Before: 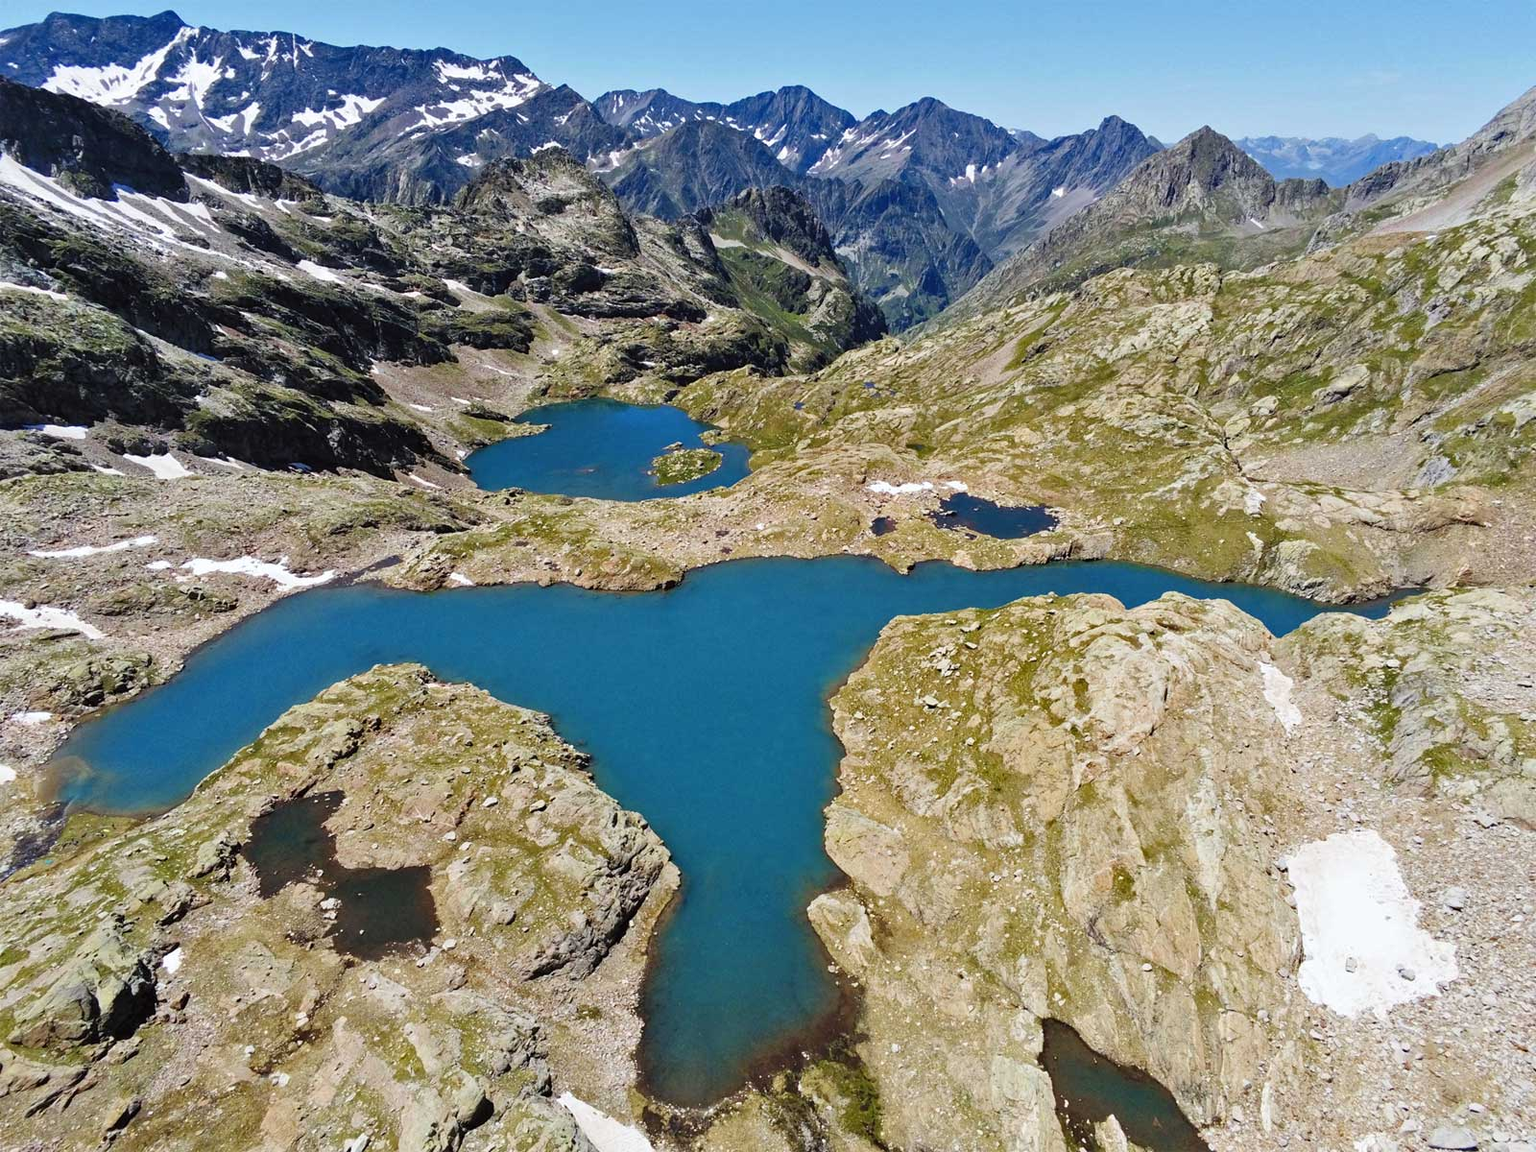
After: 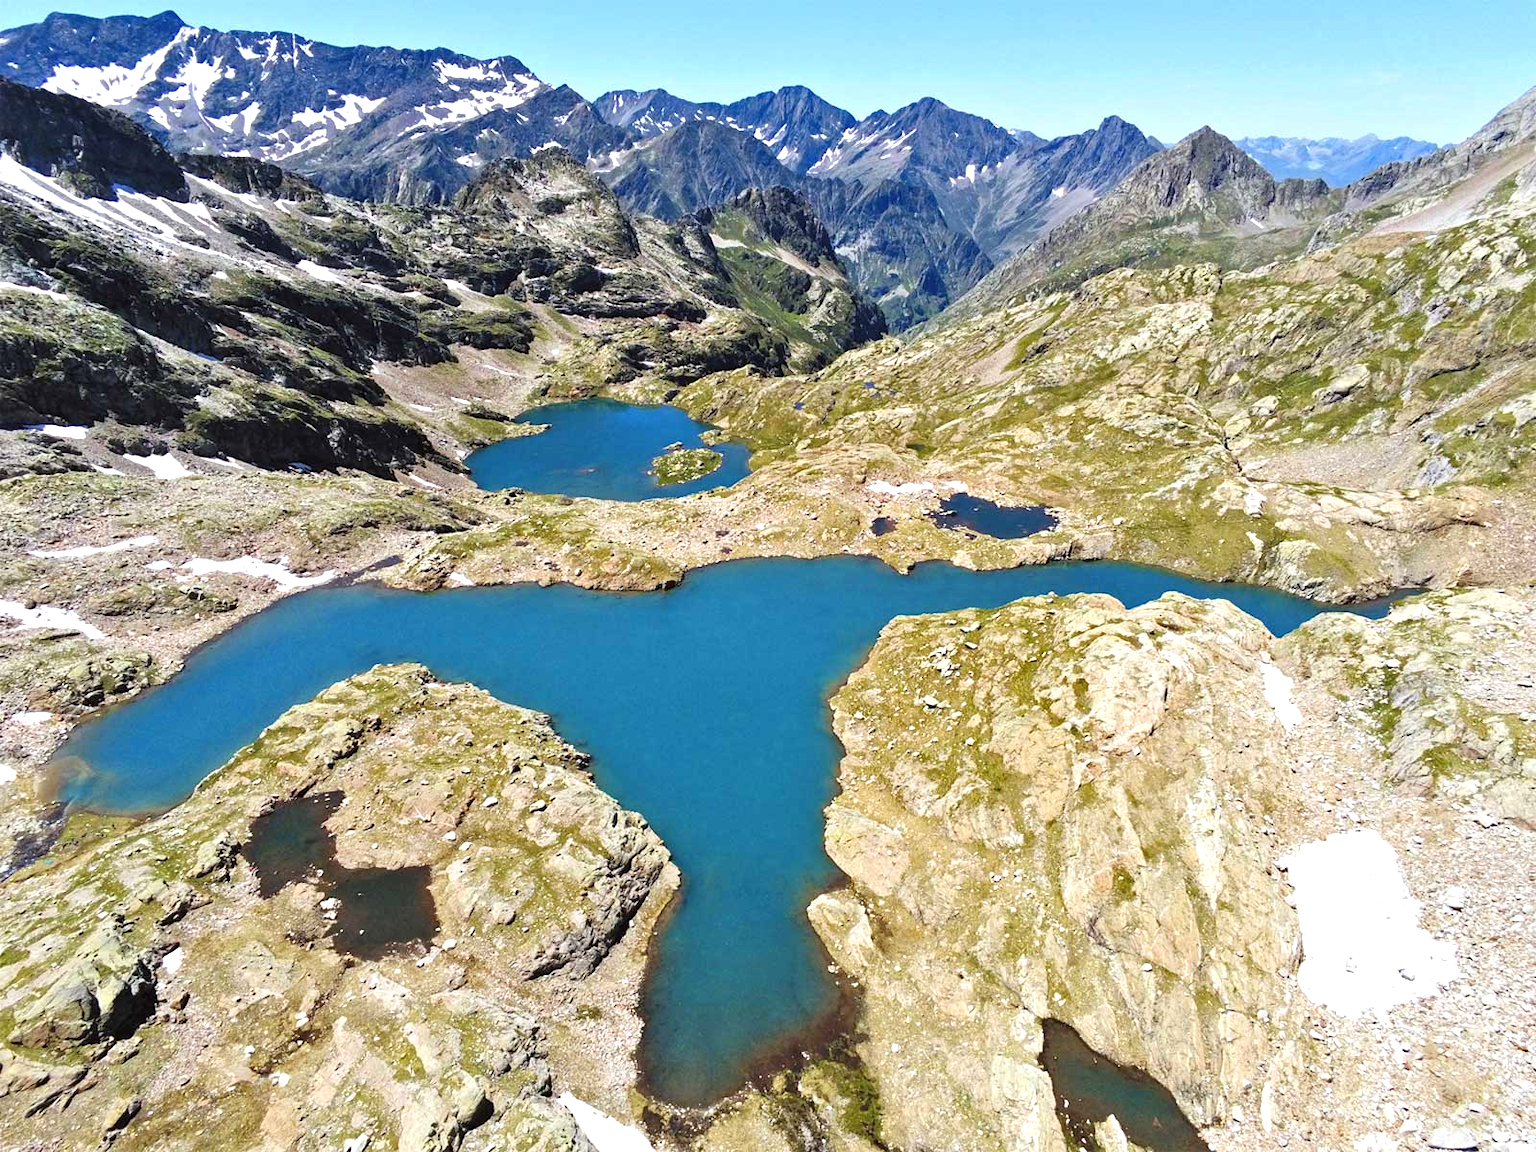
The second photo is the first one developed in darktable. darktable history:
exposure: exposure 0.606 EV, compensate highlight preservation false
color calibration: gray › normalize channels true, illuminant same as pipeline (D50), adaptation XYZ, x 0.346, y 0.359, temperature 5017.16 K, gamut compression 0.022
